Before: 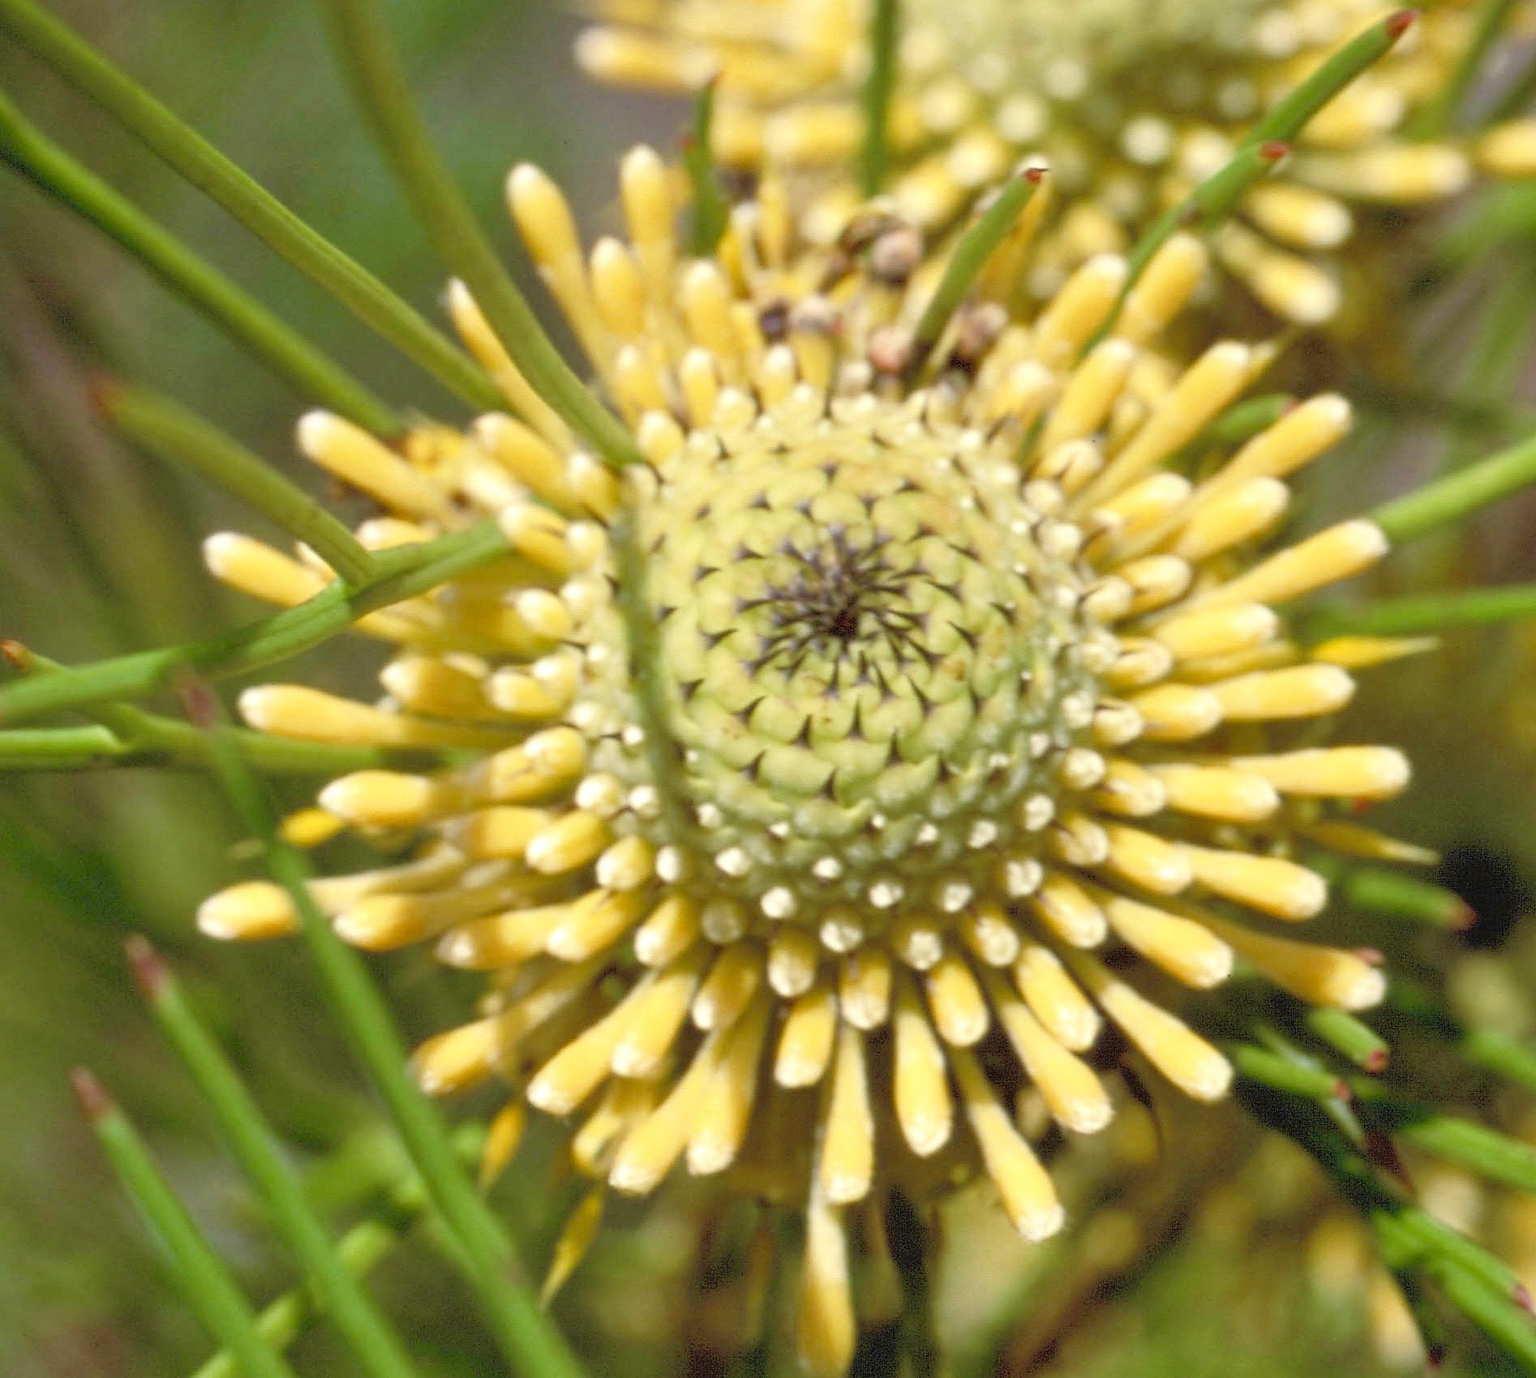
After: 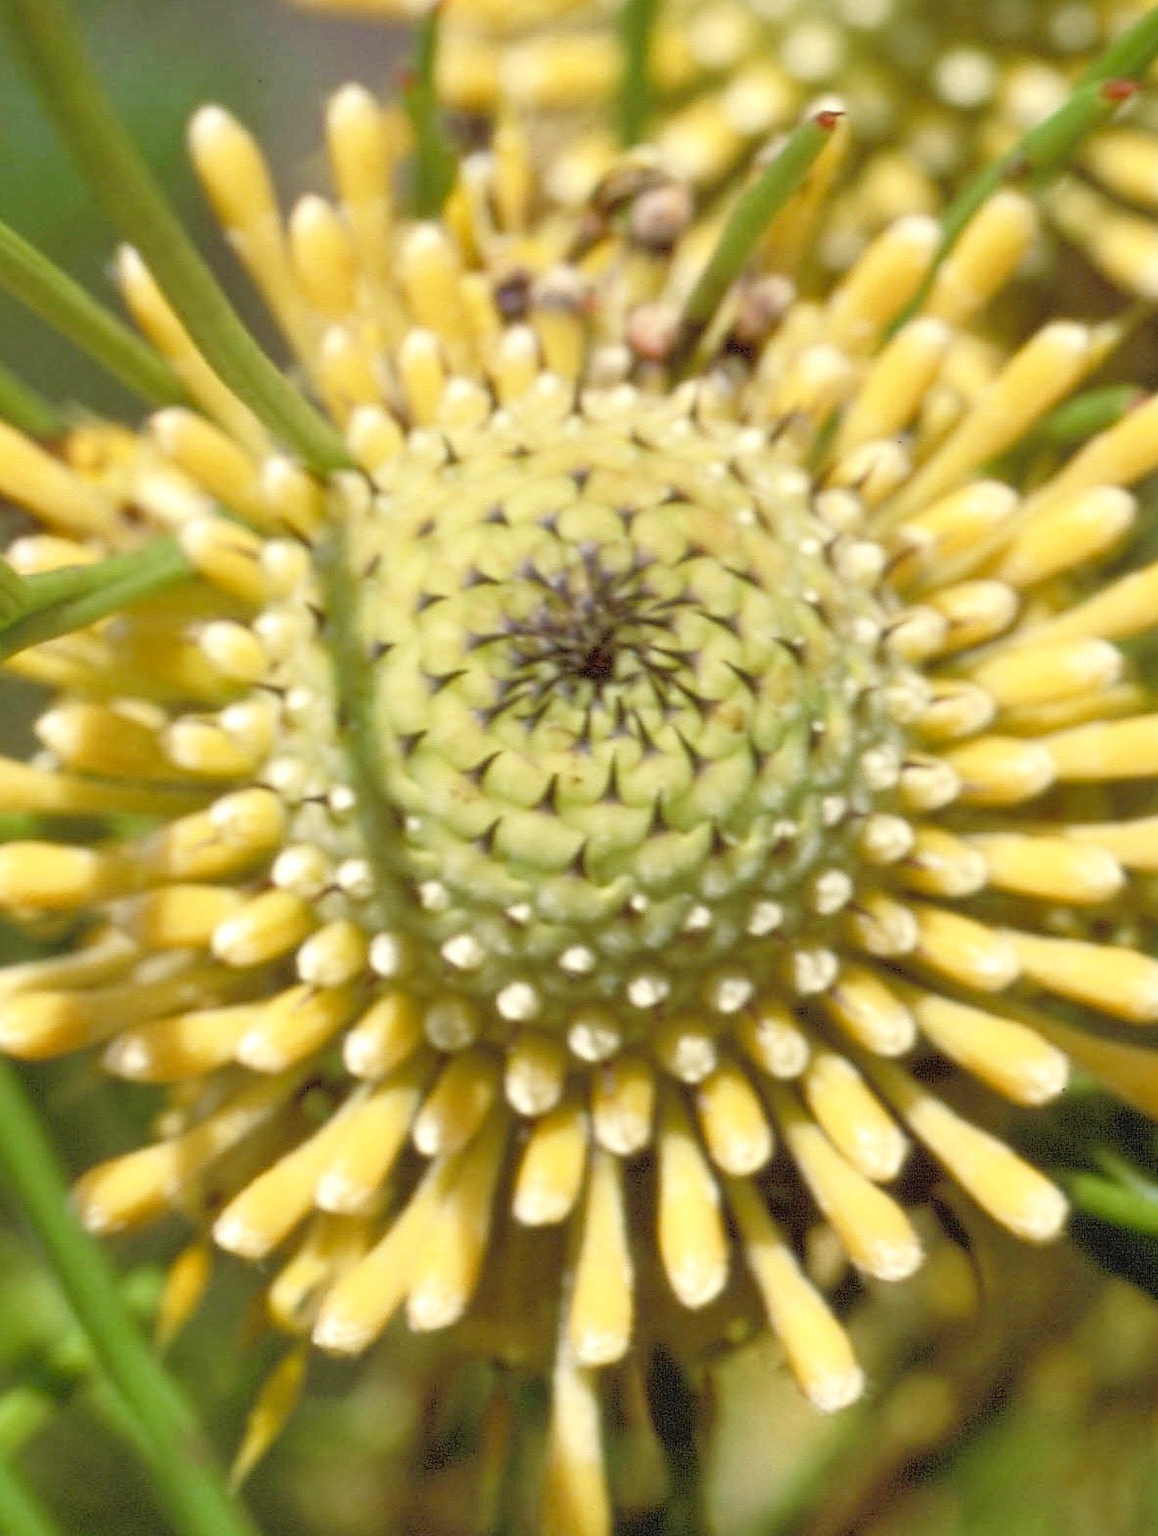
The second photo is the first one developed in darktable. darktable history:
exposure: compensate highlight preservation false
crop and rotate: left 22.911%, top 5.639%, right 14.836%, bottom 2.349%
